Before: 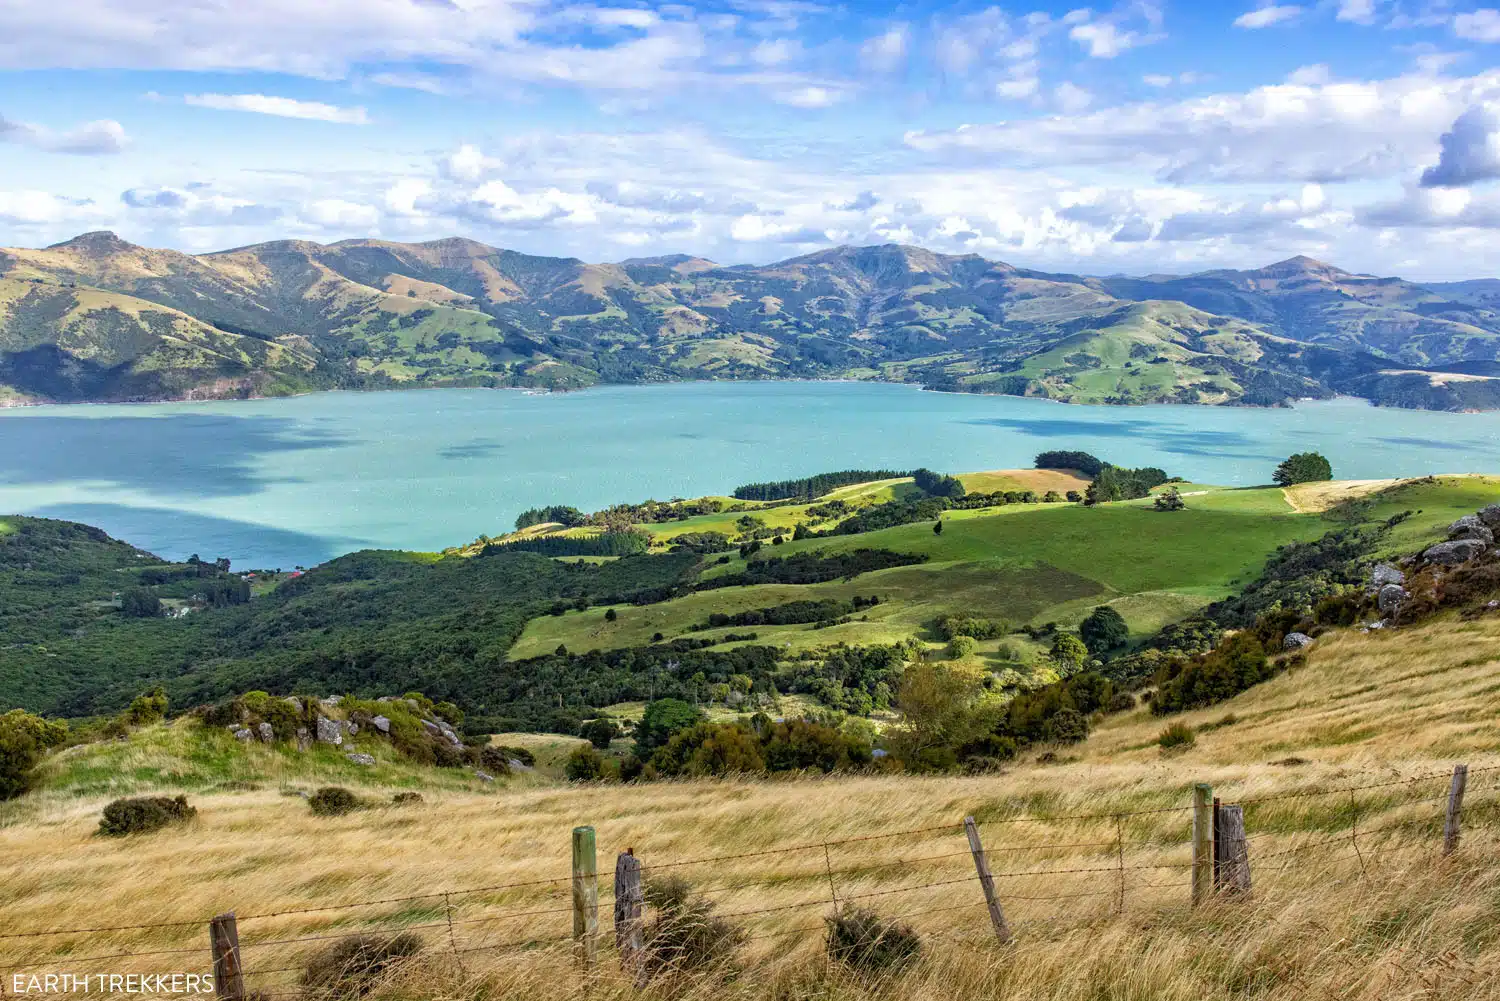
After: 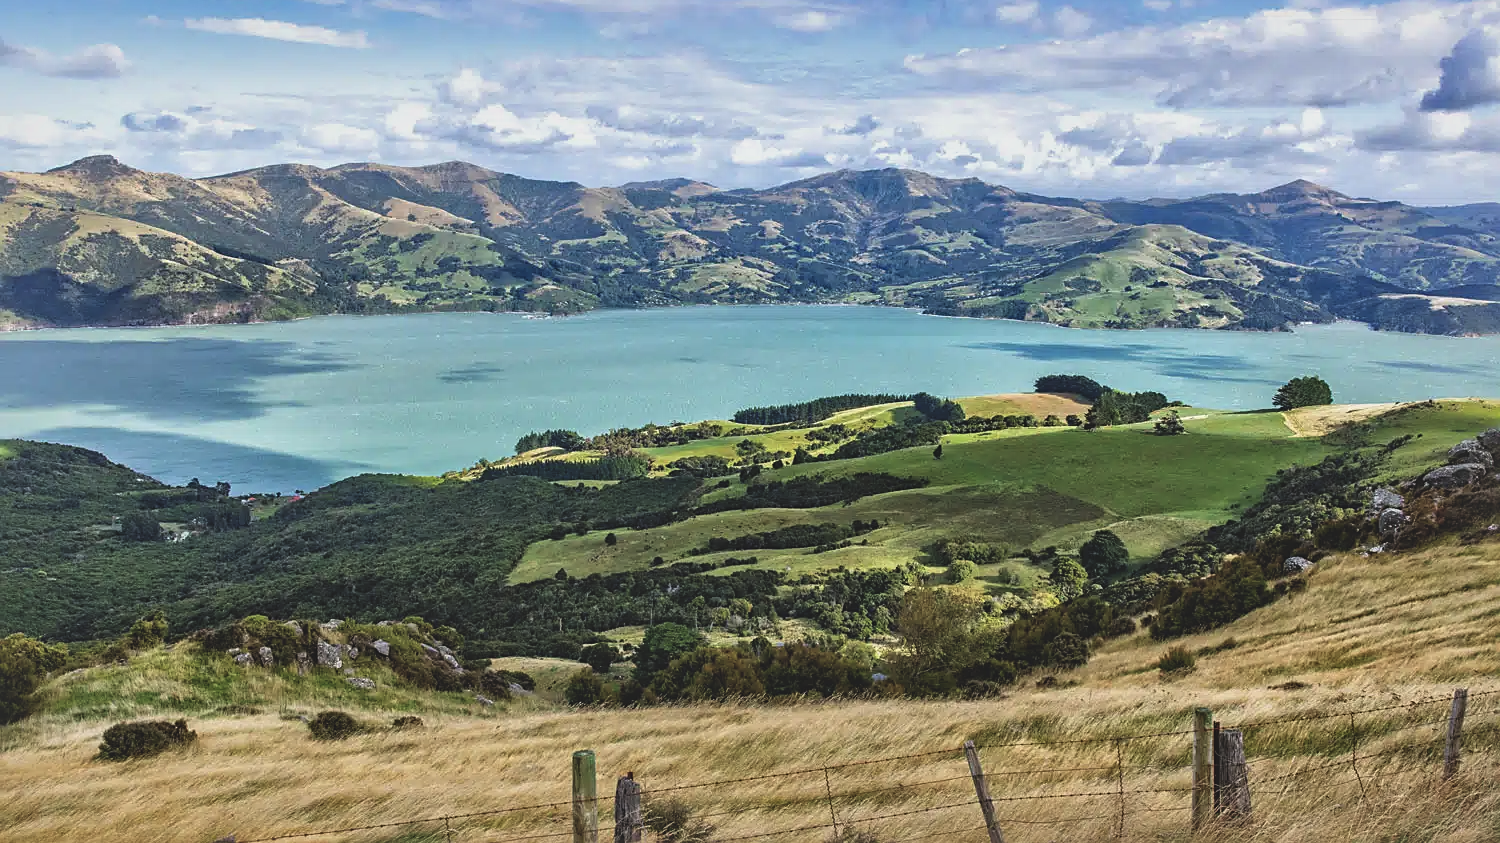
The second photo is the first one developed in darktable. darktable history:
crop: top 7.6%, bottom 8.121%
sharpen: radius 1.899, amount 0.416, threshold 1.174
local contrast: mode bilateral grid, contrast 26, coarseness 60, detail 152%, midtone range 0.2
exposure: black level correction -0.037, exposure -0.498 EV, compensate exposure bias true, compensate highlight preservation false
